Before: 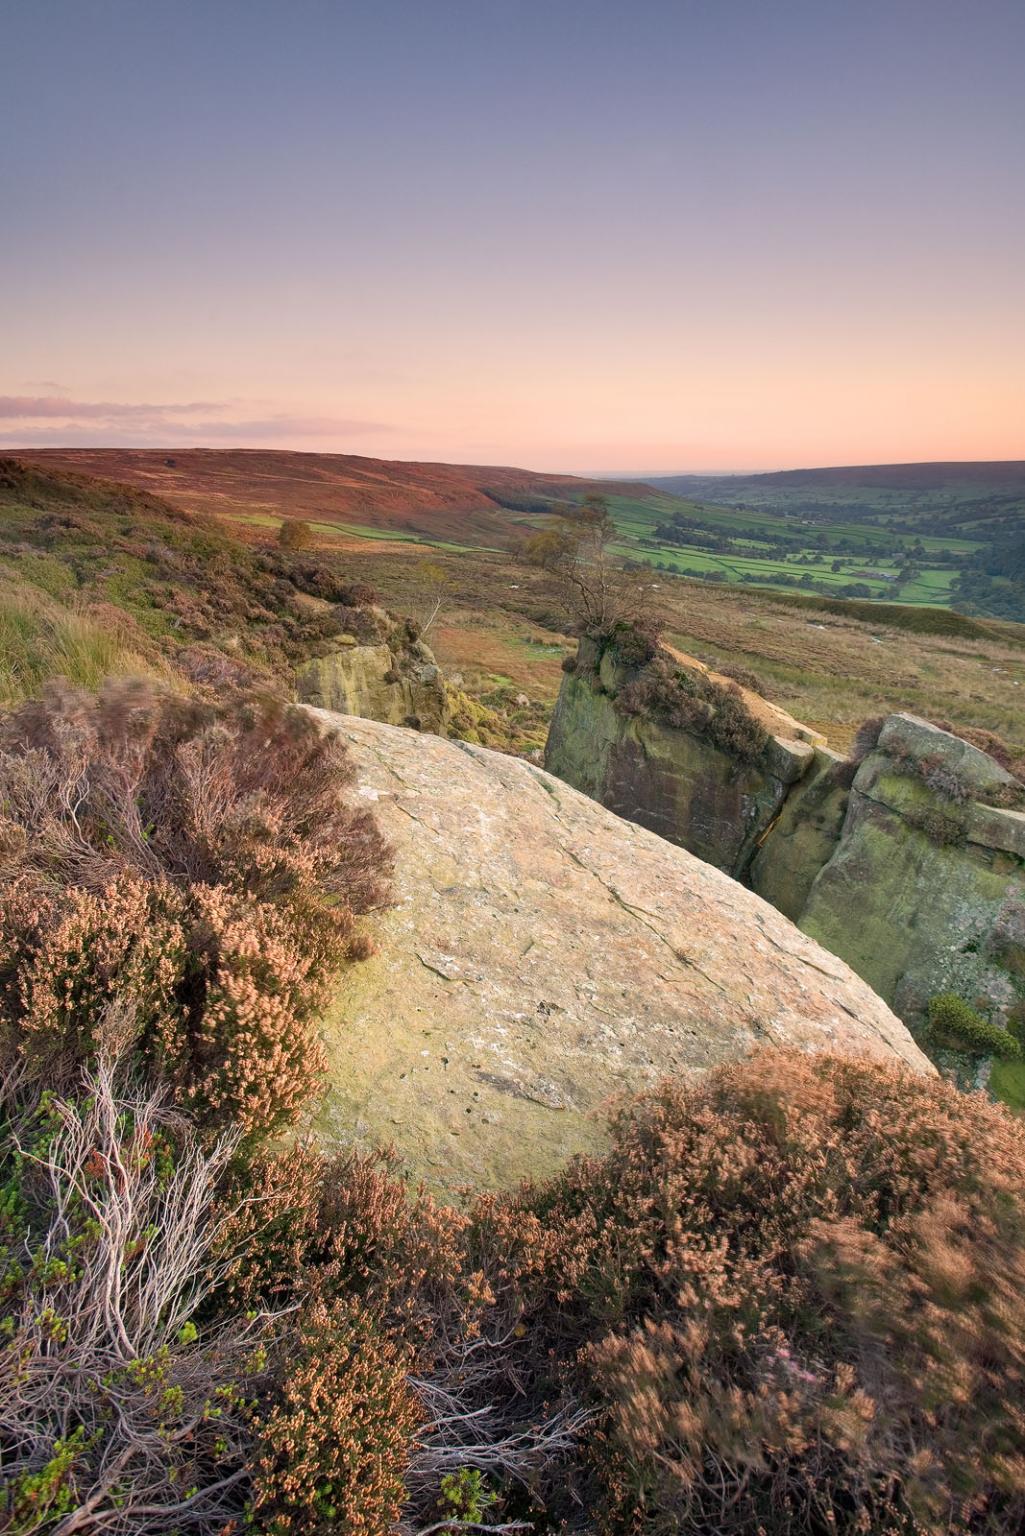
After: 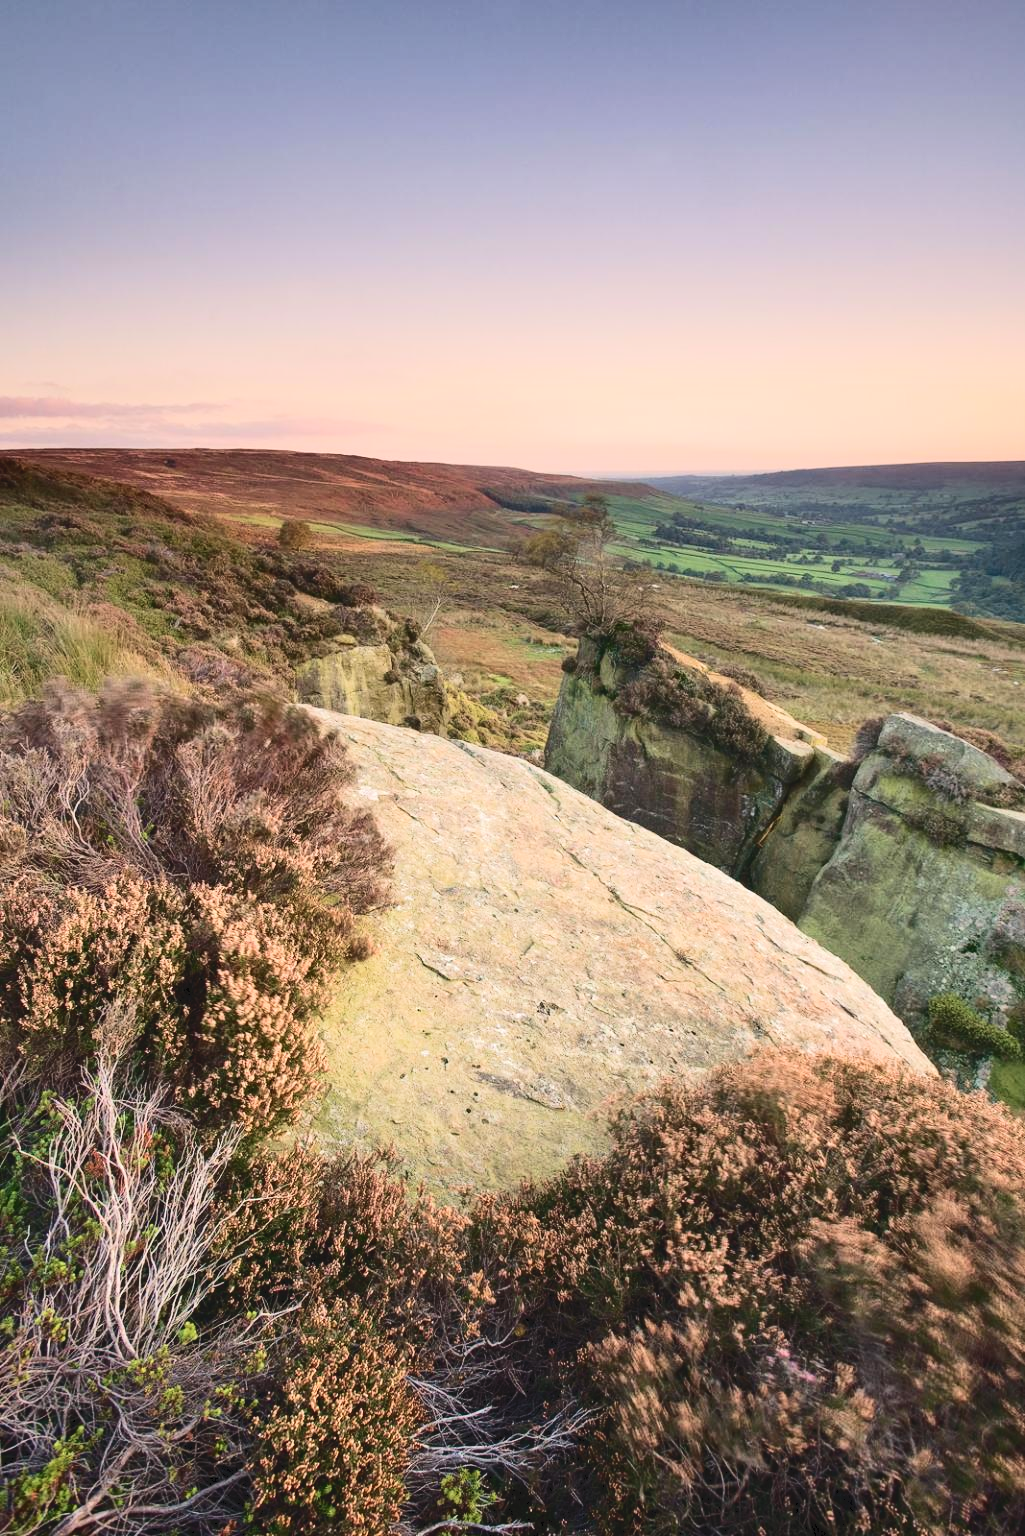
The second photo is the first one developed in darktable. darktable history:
velvia: strength 15.16%
tone curve: curves: ch0 [(0, 0) (0.003, 0.077) (0.011, 0.079) (0.025, 0.085) (0.044, 0.095) (0.069, 0.109) (0.1, 0.124) (0.136, 0.142) (0.177, 0.169) (0.224, 0.207) (0.277, 0.267) (0.335, 0.347) (0.399, 0.442) (0.468, 0.54) (0.543, 0.635) (0.623, 0.726) (0.709, 0.813) (0.801, 0.882) (0.898, 0.934) (1, 1)], color space Lab, independent channels, preserve colors none
contrast brightness saturation: saturation -0.047
